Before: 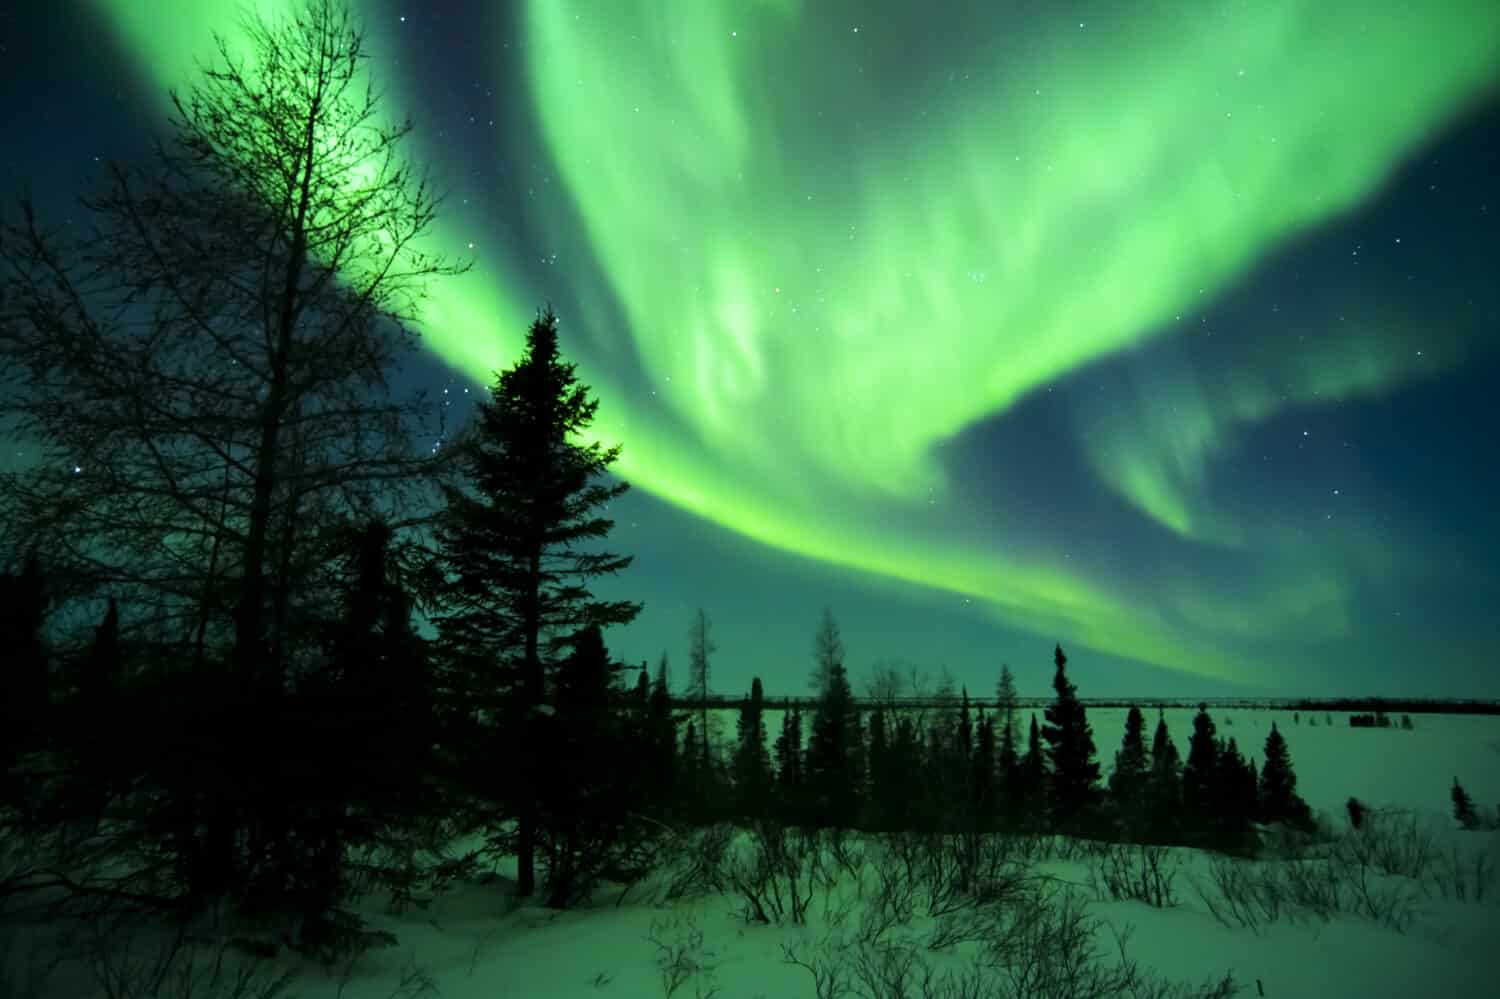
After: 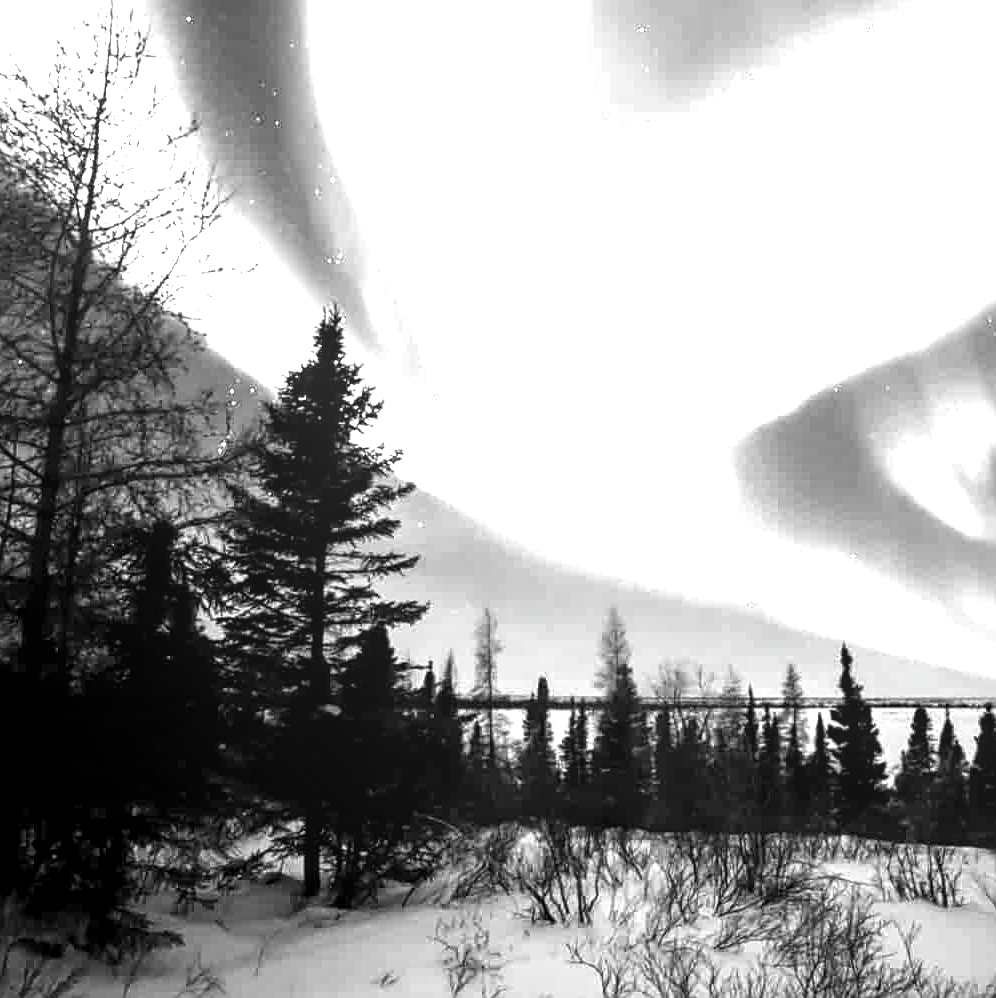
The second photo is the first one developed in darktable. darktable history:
crop and rotate: left 14.316%, right 19.28%
exposure: black level correction 0, exposure 1 EV, compensate exposure bias true, compensate highlight preservation false
sharpen: on, module defaults
levels: levels [0.012, 0.367, 0.697]
local contrast: on, module defaults
color zones: curves: ch1 [(0, 0.006) (0.094, 0.285) (0.171, 0.001) (0.429, 0.001) (0.571, 0.003) (0.714, 0.004) (0.857, 0.004) (1, 0.006)]
color correction: highlights a* 15.06, highlights b* -25.63
